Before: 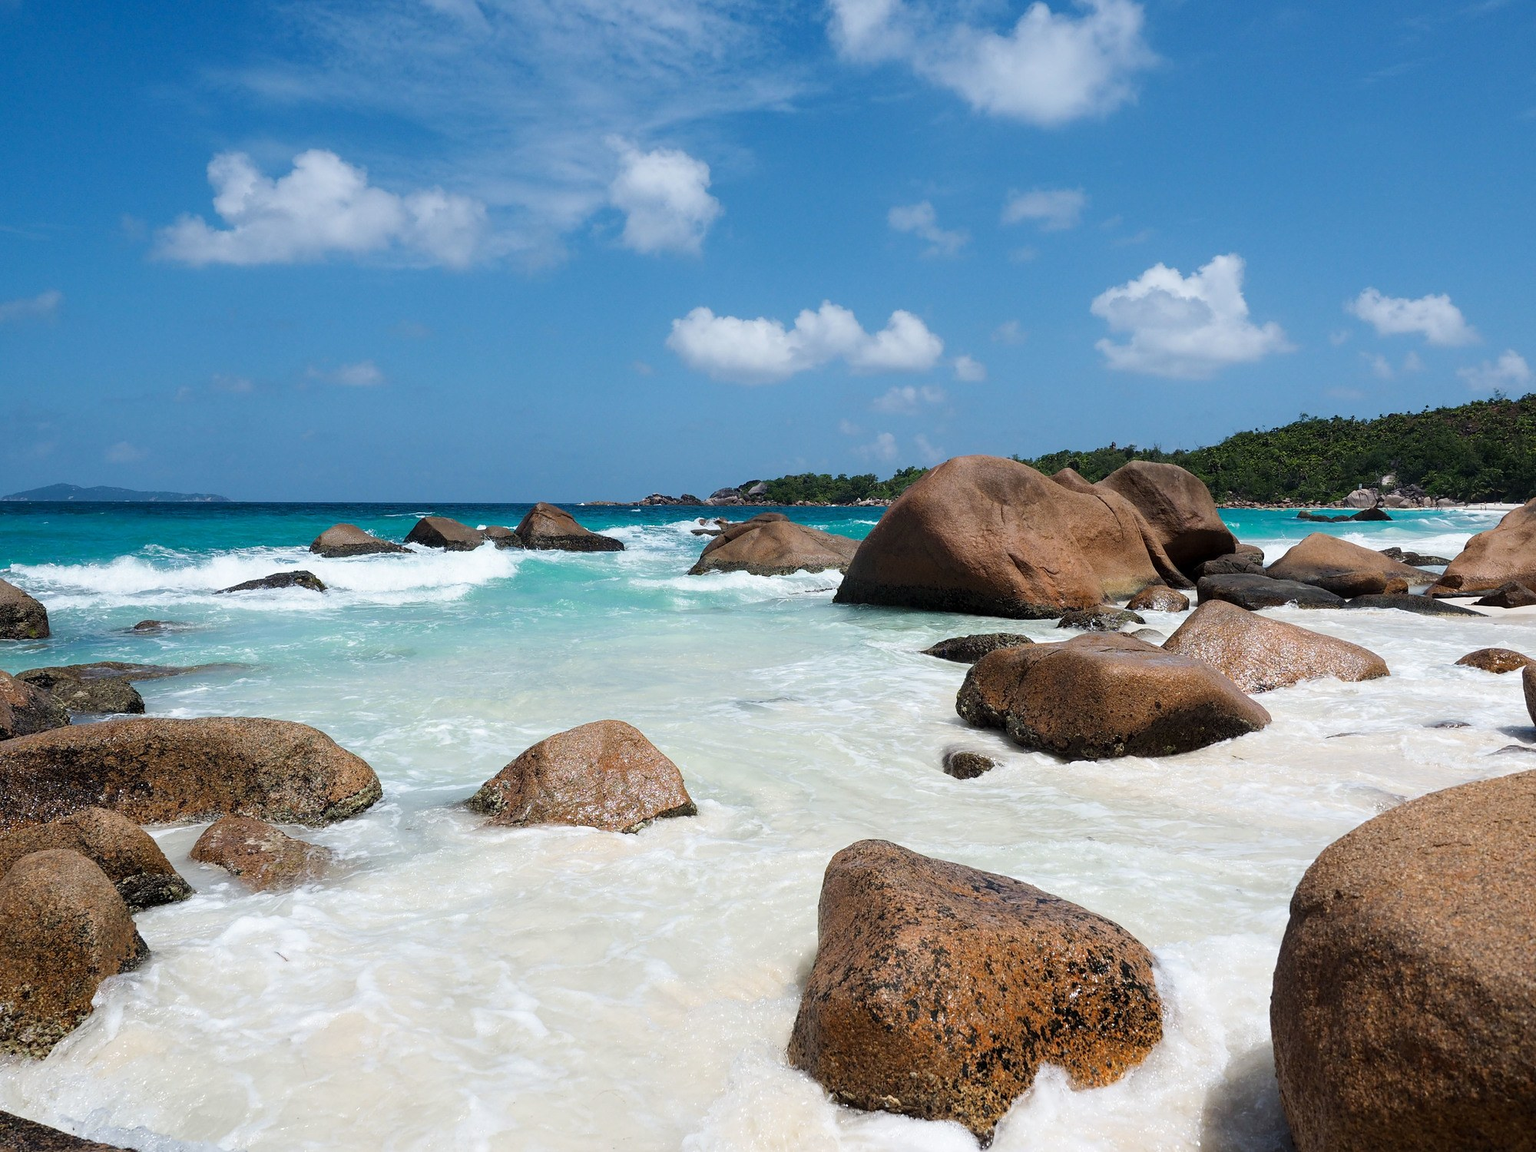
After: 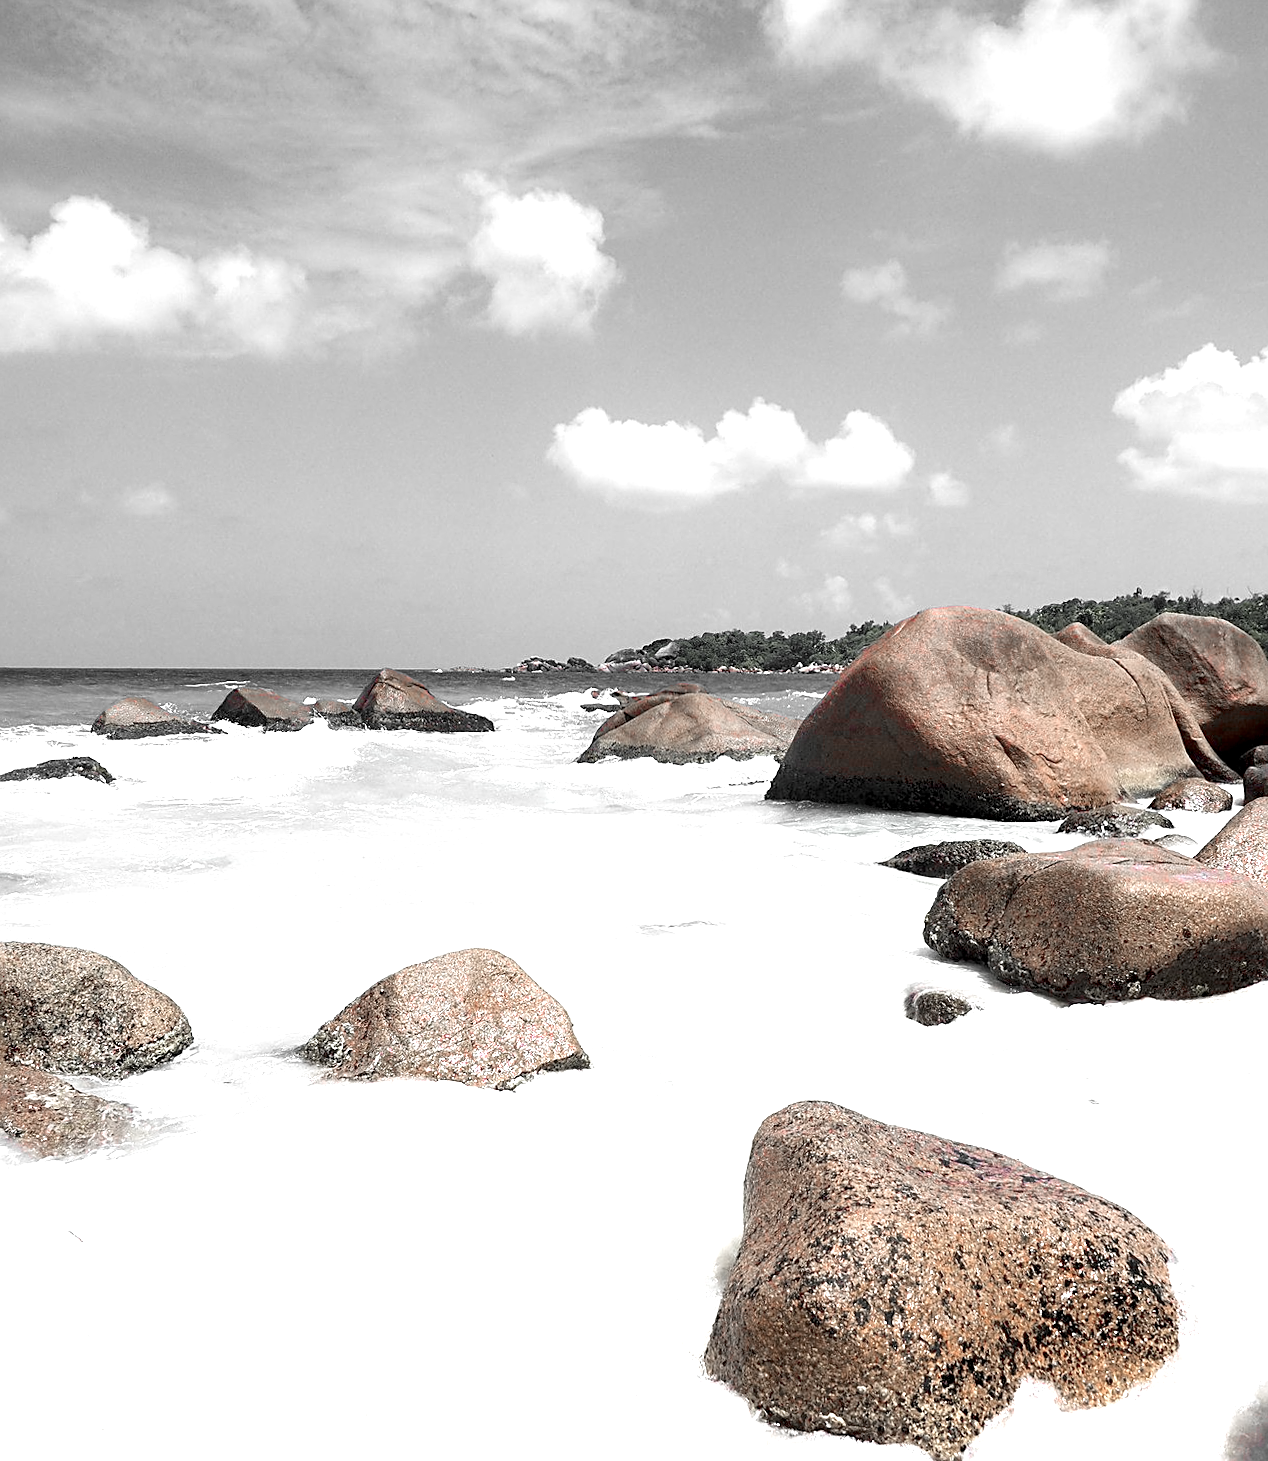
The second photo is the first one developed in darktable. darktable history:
crop and rotate: left 13.342%, right 19.991%
exposure: black level correction 0.001, exposure 1.116 EV, compensate highlight preservation false
rotate and perspective: rotation 0.074°, lens shift (vertical) 0.096, lens shift (horizontal) -0.041, crop left 0.043, crop right 0.952, crop top 0.024, crop bottom 0.979
color zones: curves: ch1 [(0, 0.831) (0.08, 0.771) (0.157, 0.268) (0.241, 0.207) (0.562, -0.005) (0.714, -0.013) (0.876, 0.01) (1, 0.831)]
sharpen: on, module defaults
